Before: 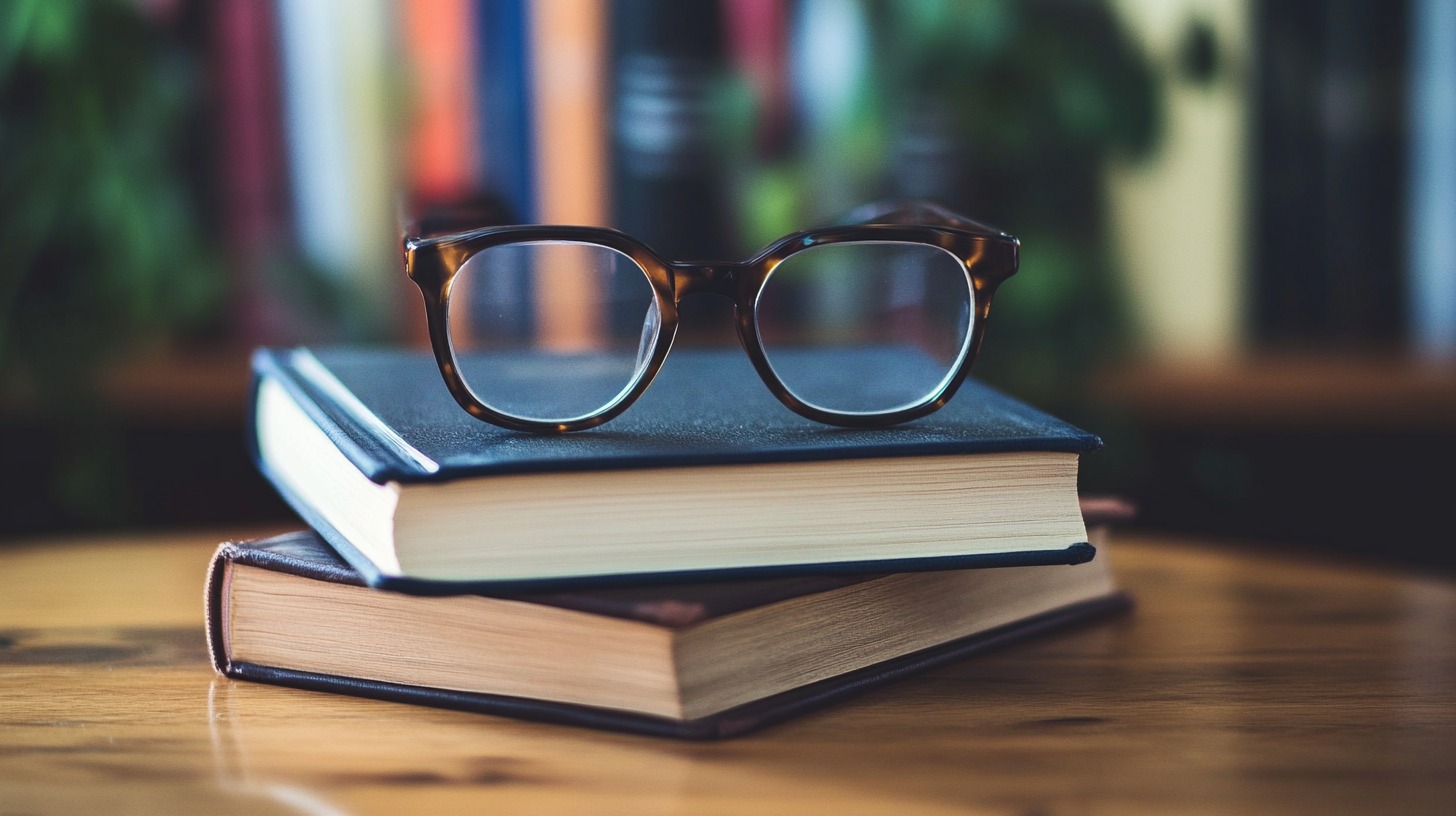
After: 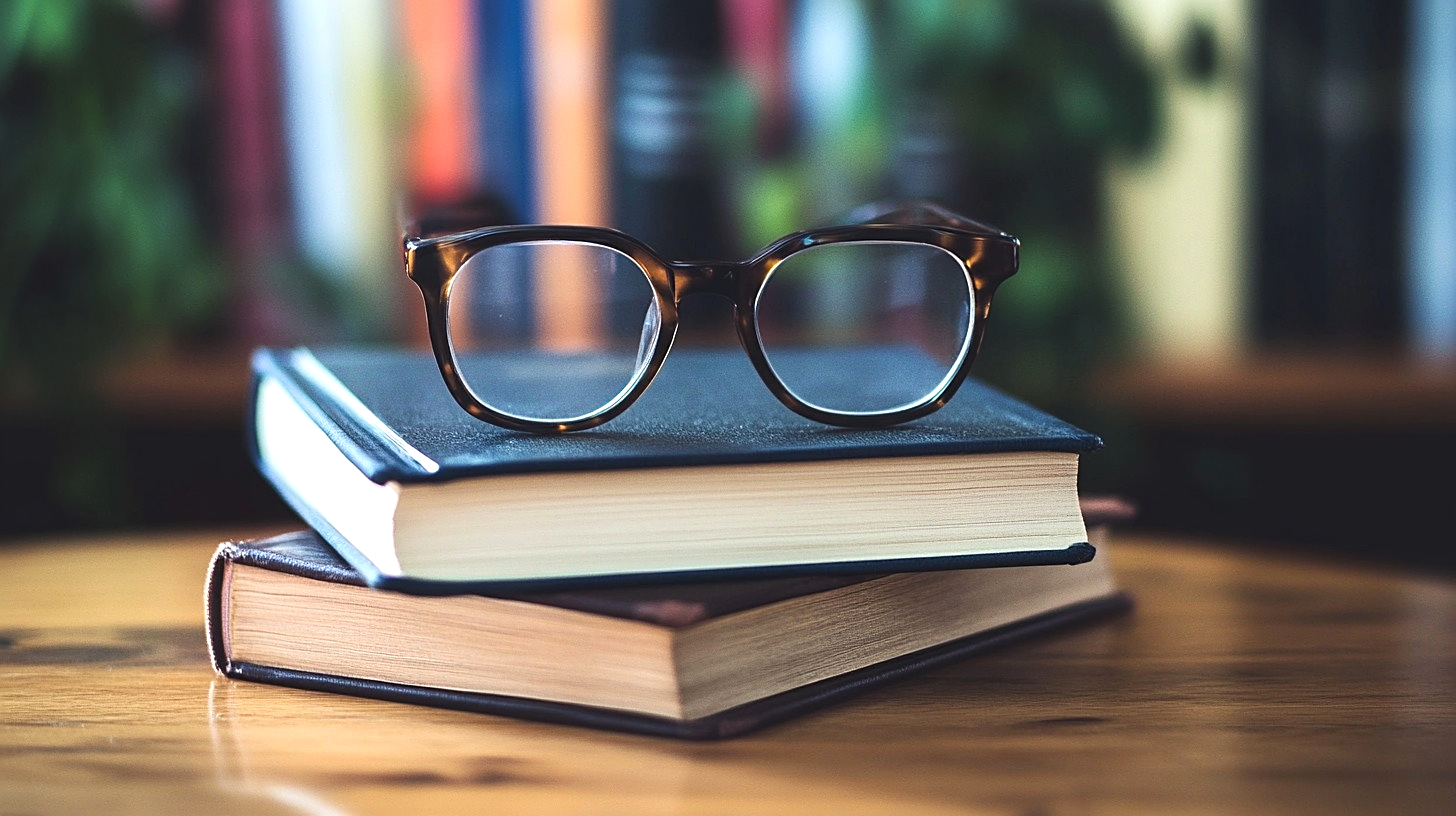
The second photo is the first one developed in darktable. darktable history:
tone equalizer: -8 EV -0.391 EV, -7 EV -0.369 EV, -6 EV -0.331 EV, -5 EV -0.261 EV, -3 EV 0.225 EV, -2 EV 0.333 EV, -1 EV 0.39 EV, +0 EV 0.394 EV
sharpen: on, module defaults
